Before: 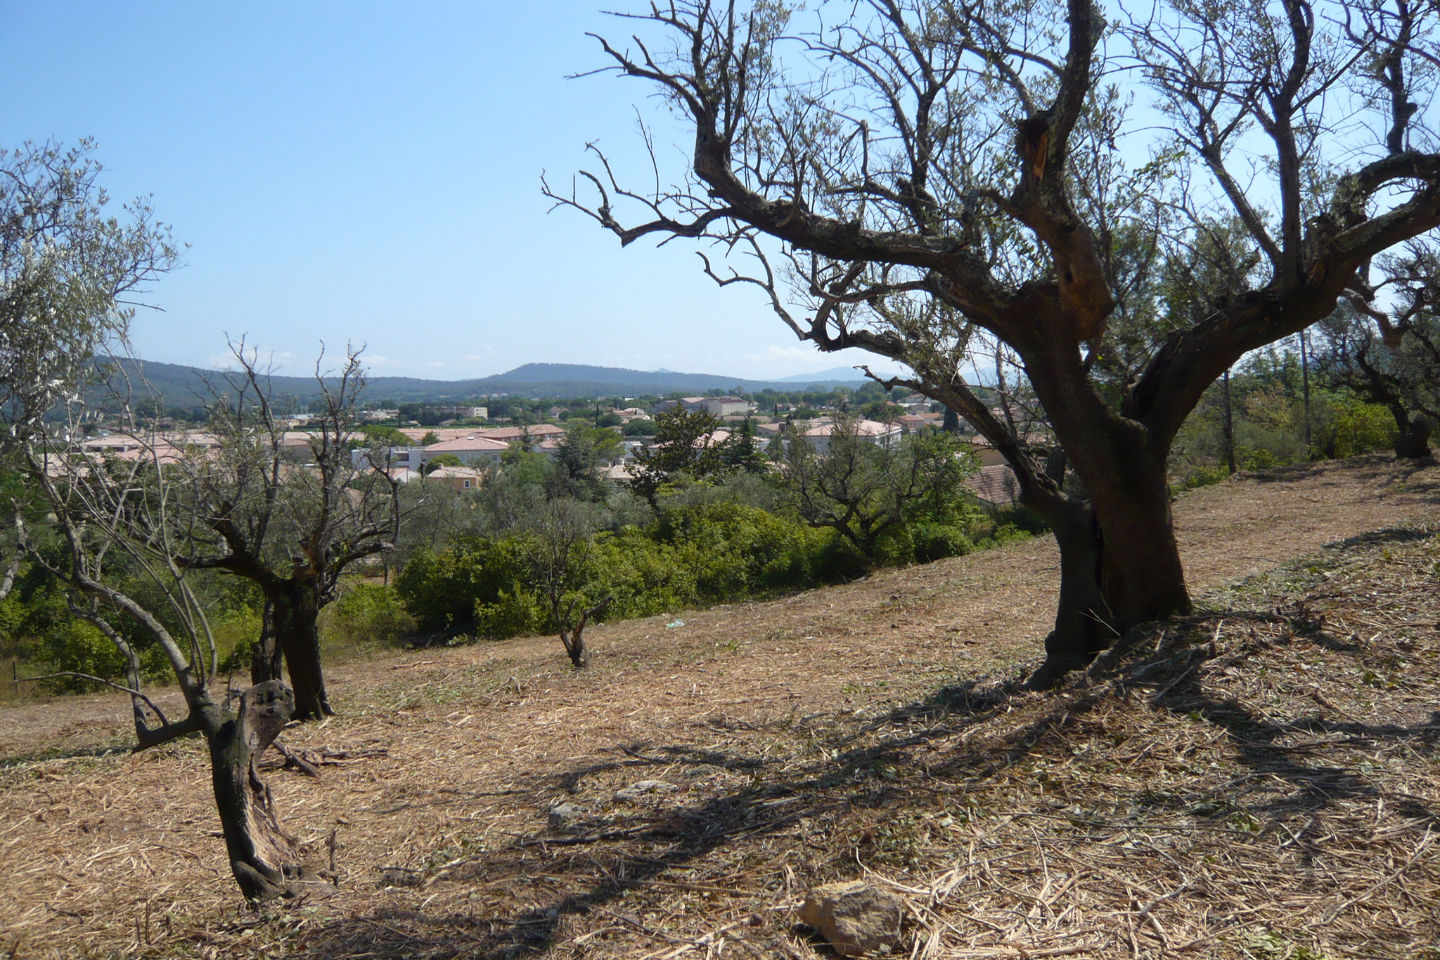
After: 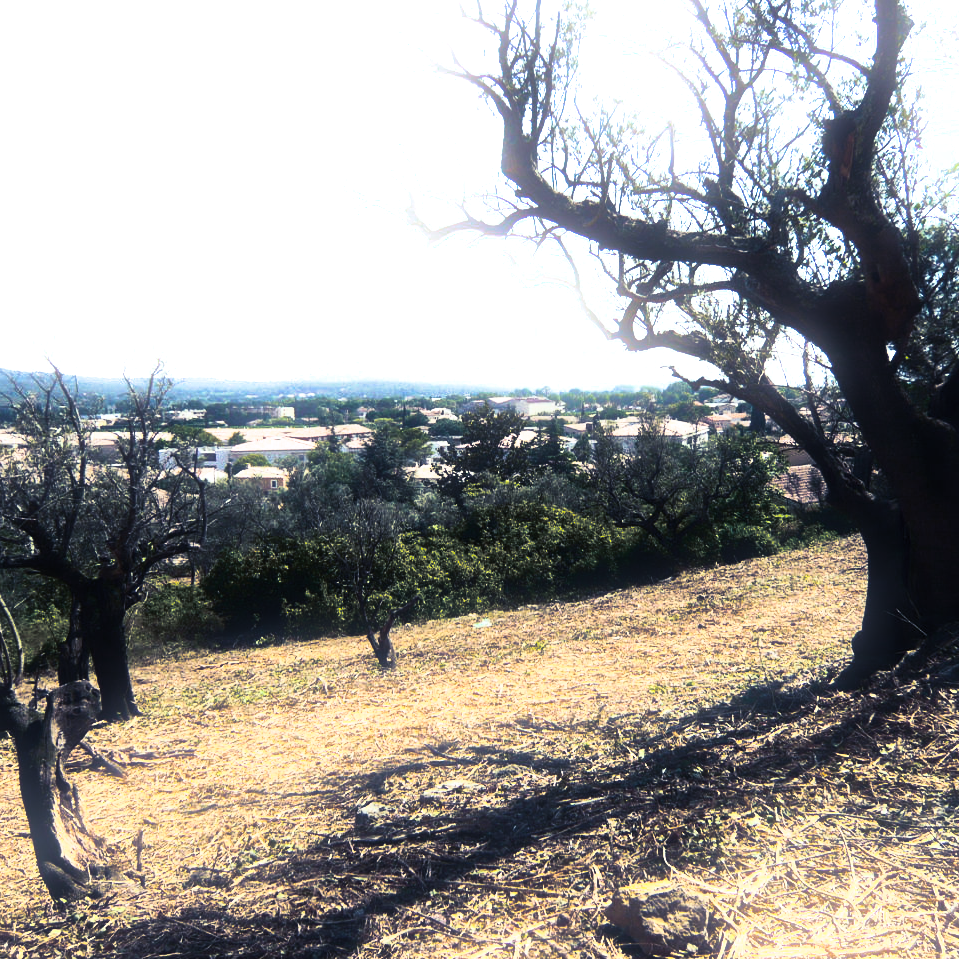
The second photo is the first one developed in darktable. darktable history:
color balance rgb: linear chroma grading › global chroma 9%, perceptual saturation grading › global saturation 36%, perceptual brilliance grading › global brilliance 15%, perceptual brilliance grading › shadows -35%, global vibrance 15%
crop and rotate: left 13.409%, right 19.924%
bloom: size 5%, threshold 95%, strength 15%
split-toning: shadows › hue 230.4°
color zones: curves: ch1 [(0, 0.469) (0.01, 0.469) (0.12, 0.446) (0.248, 0.469) (0.5, 0.5) (0.748, 0.5) (0.99, 0.469) (1, 0.469)]
contrast brightness saturation: contrast 0.62, brightness 0.34, saturation 0.14
